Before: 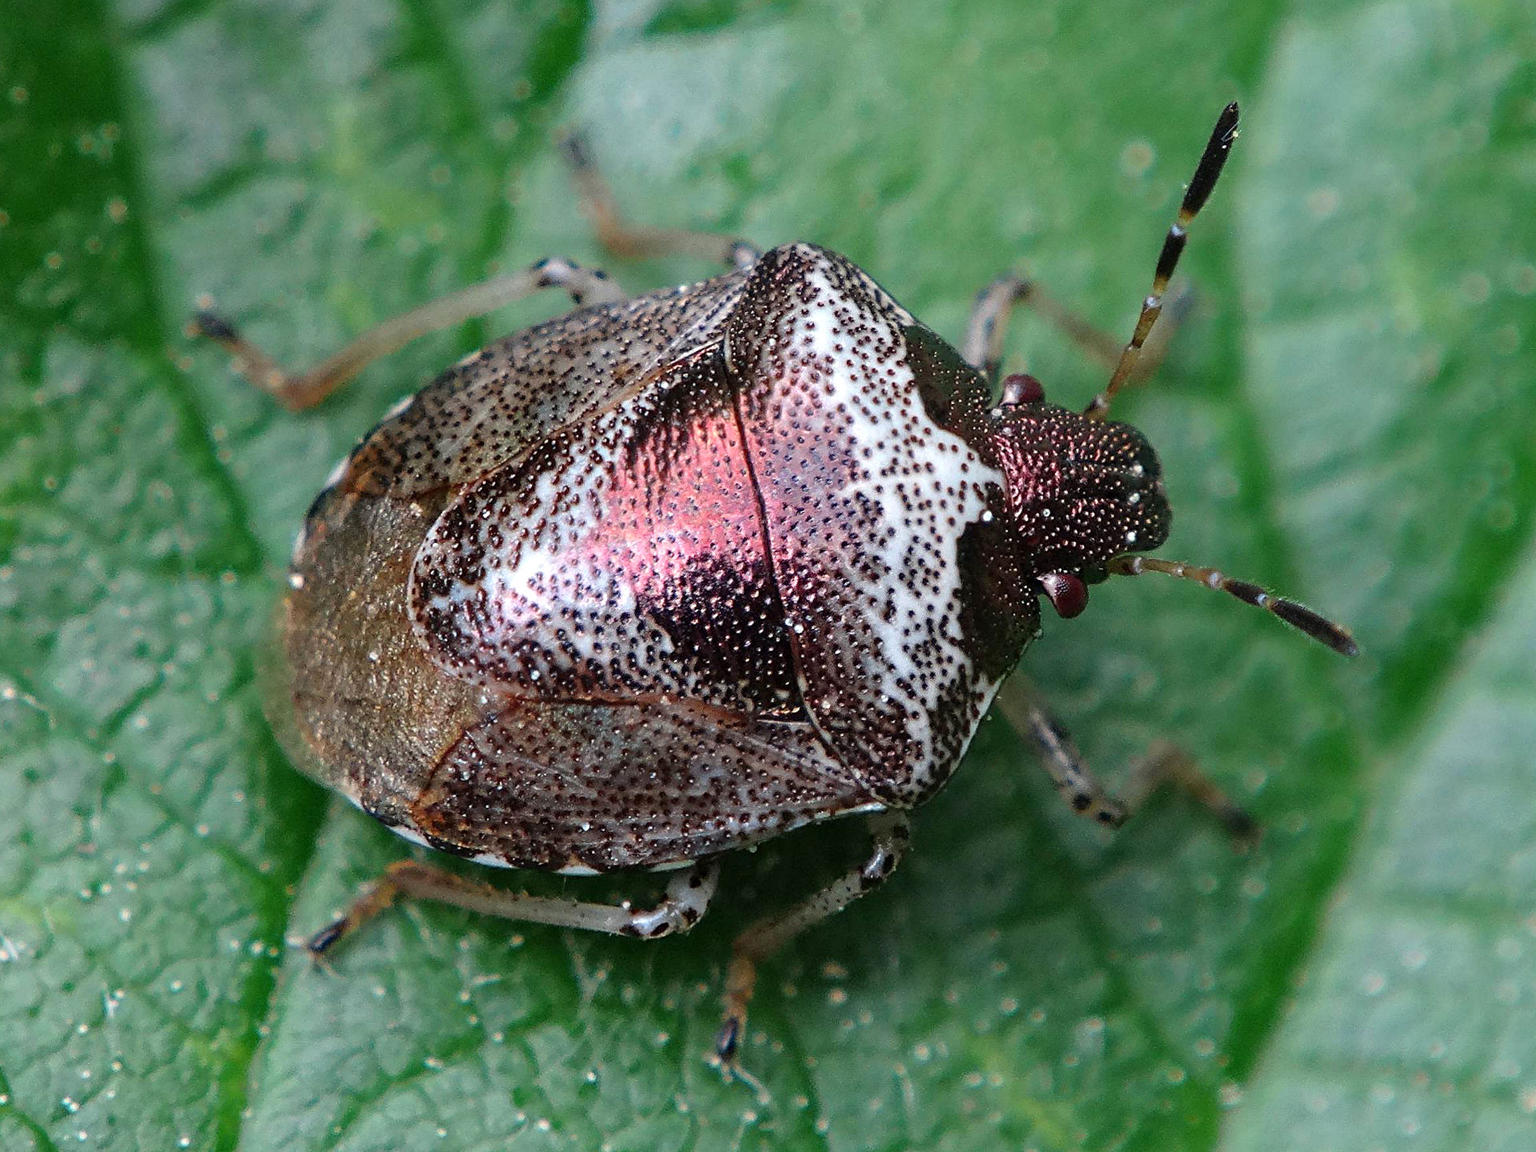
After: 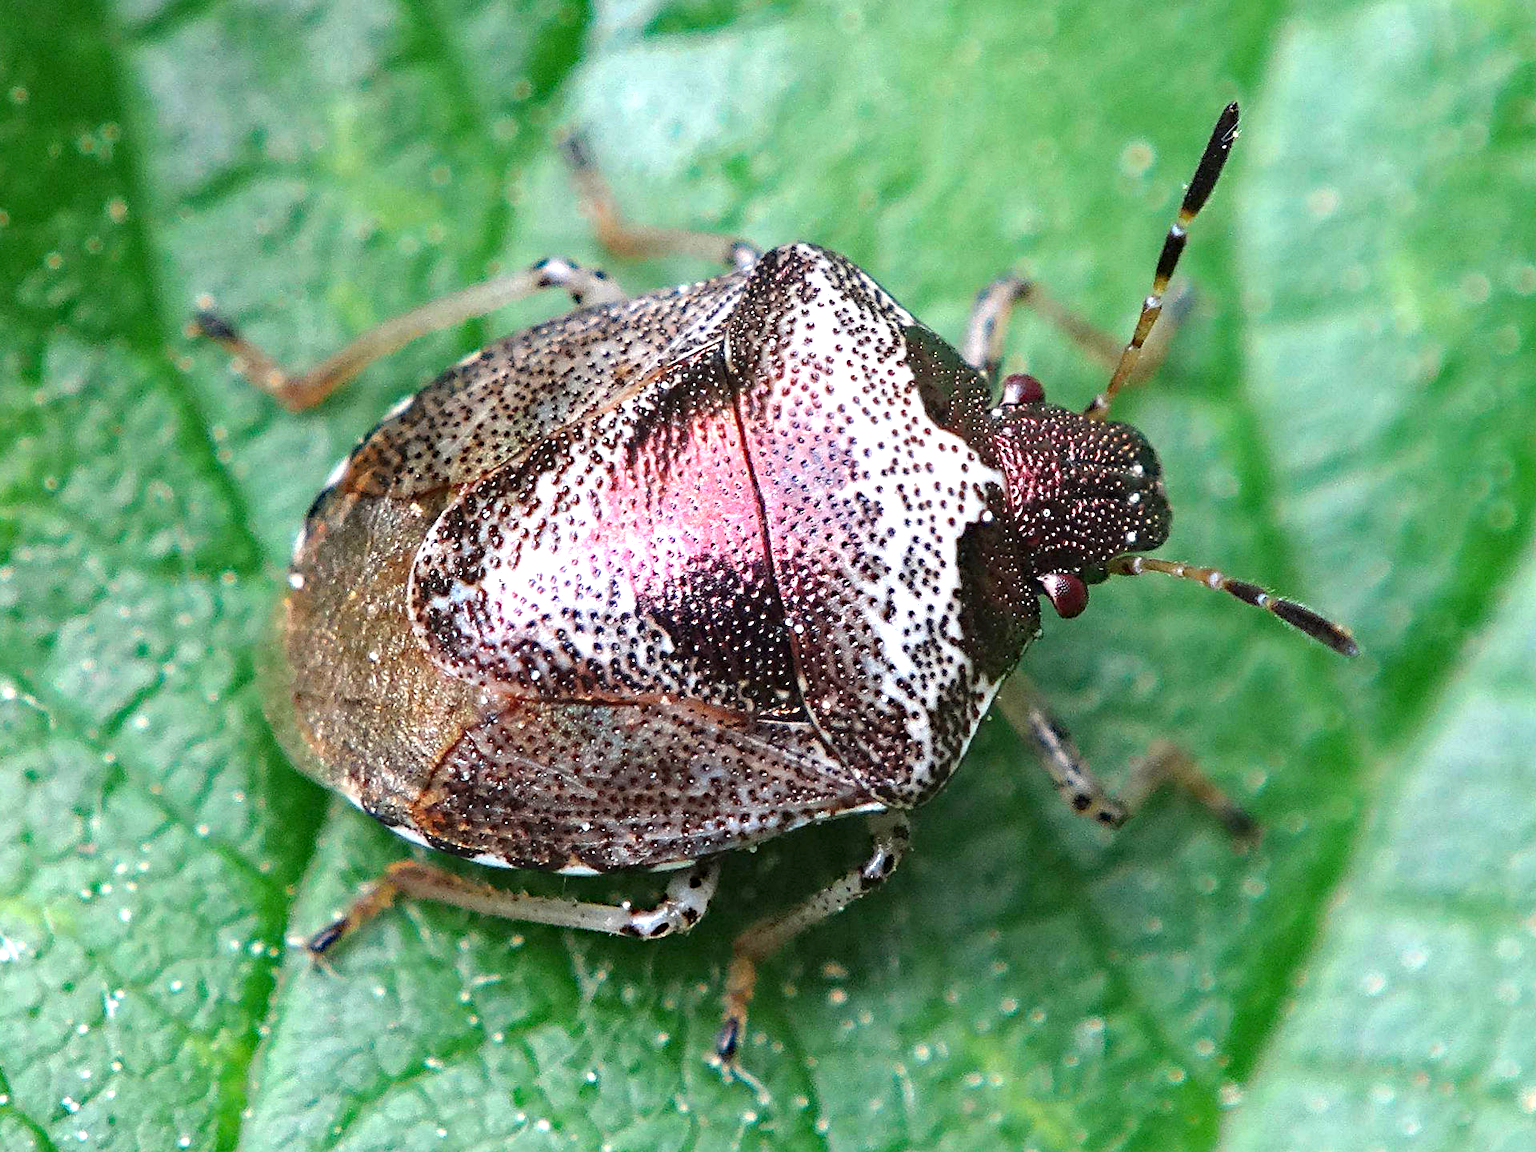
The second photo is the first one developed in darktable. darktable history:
exposure: black level correction 0, exposure 1 EV, compensate highlight preservation false
haze removal: compatibility mode true, adaptive false
